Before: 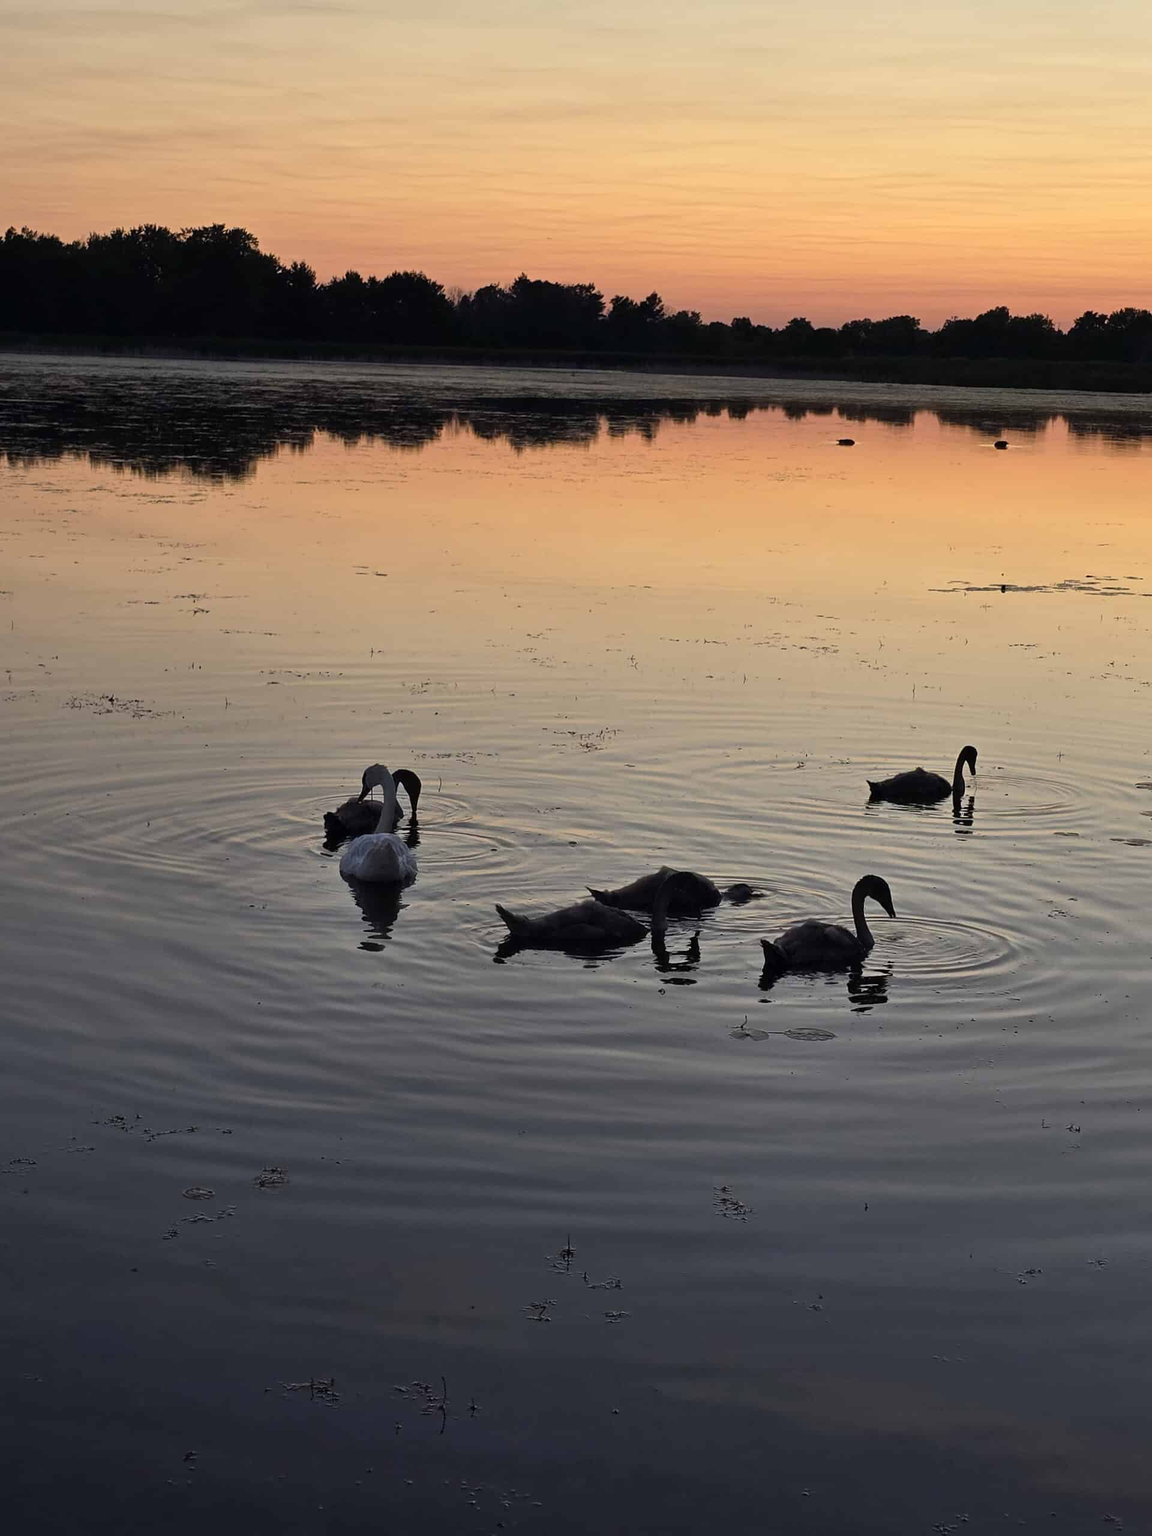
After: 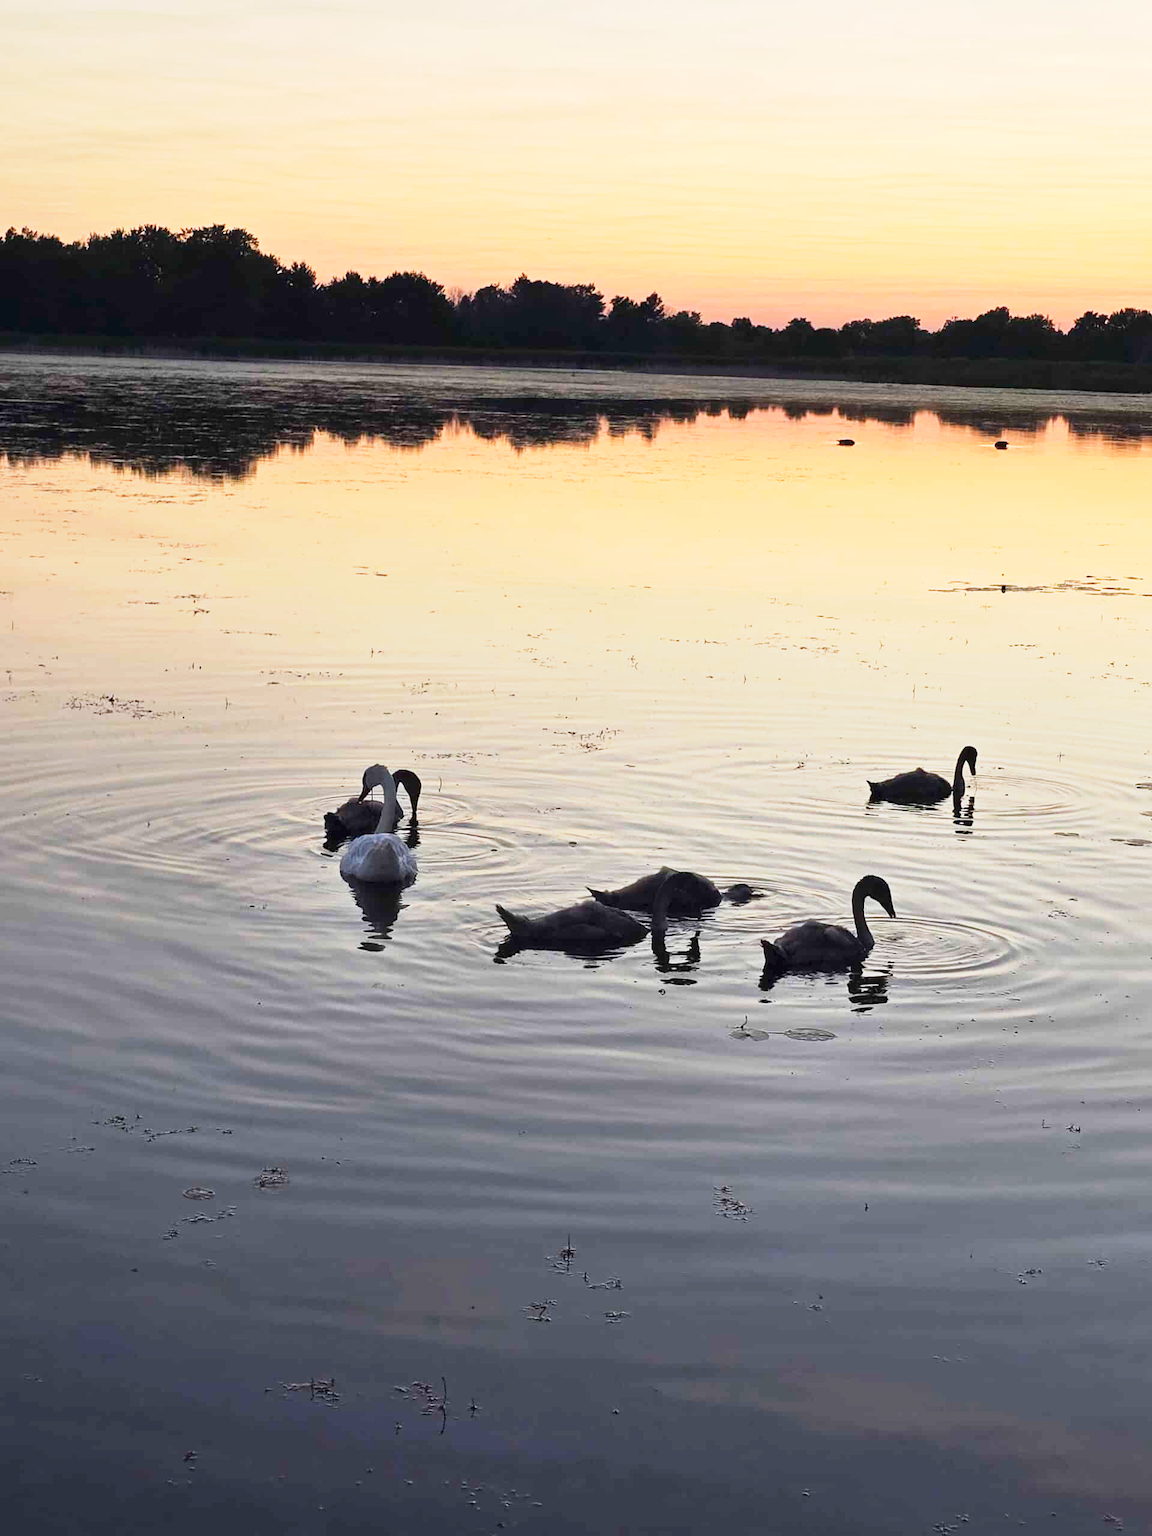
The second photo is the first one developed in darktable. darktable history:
exposure: black level correction 0, exposure 0.891 EV, compensate highlight preservation false
base curve: curves: ch0 [(0, 0) (0.088, 0.125) (0.176, 0.251) (0.354, 0.501) (0.613, 0.749) (1, 0.877)], preserve colors none
